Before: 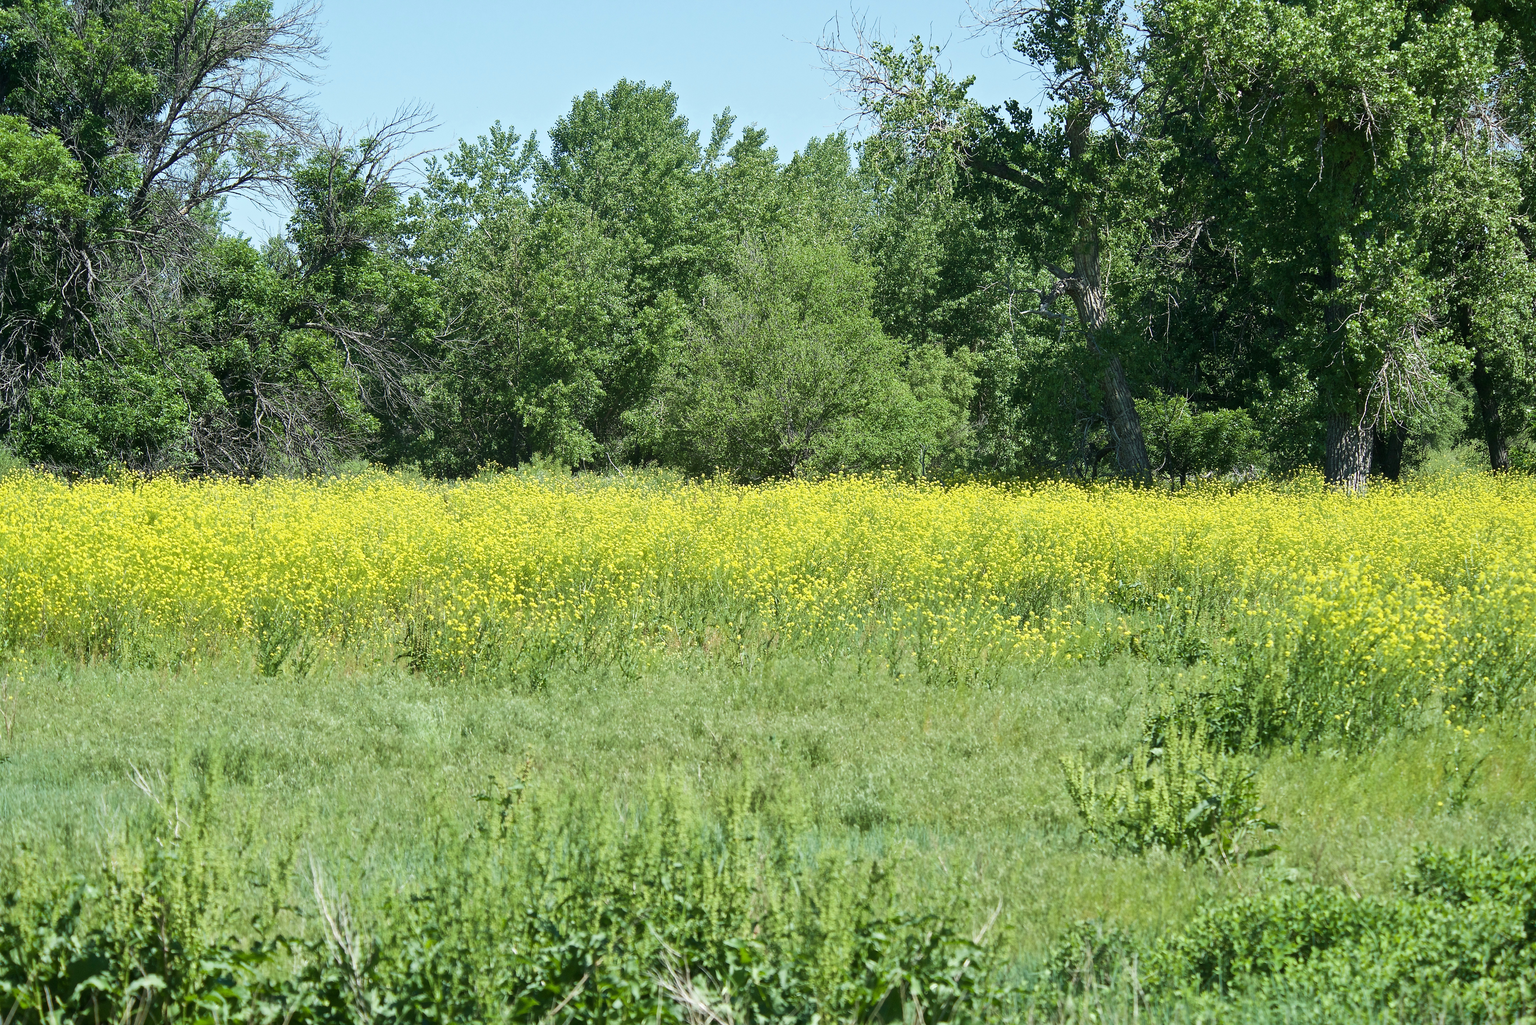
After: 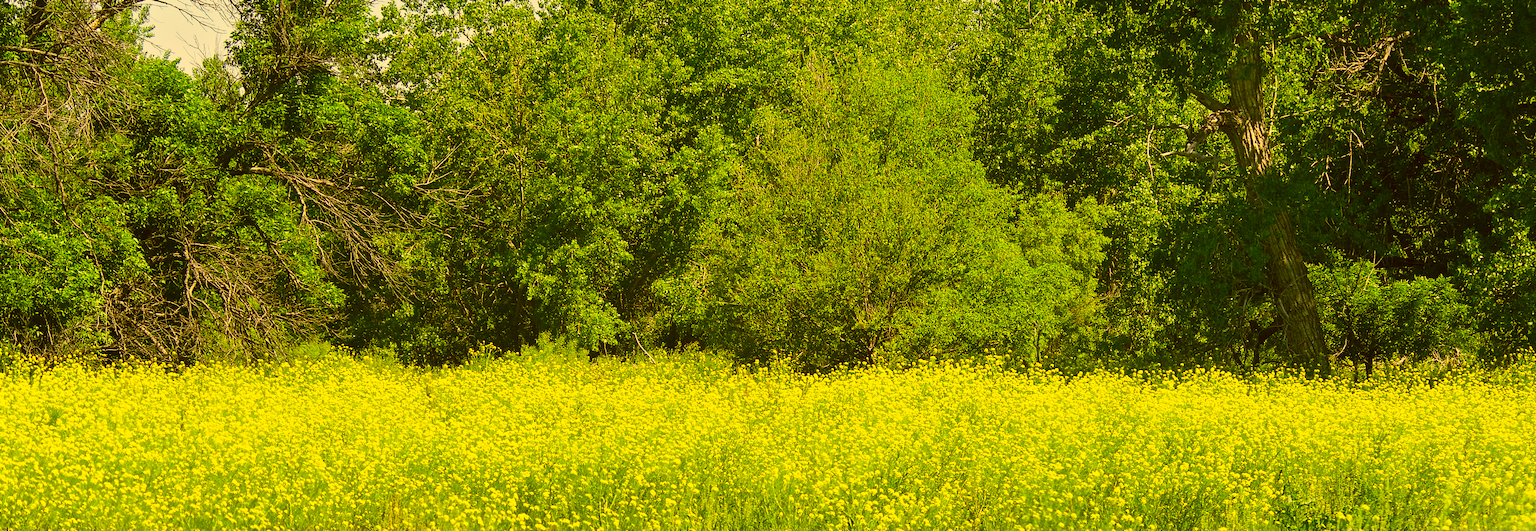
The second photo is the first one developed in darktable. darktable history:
exposure: compensate highlight preservation false
contrast brightness saturation: saturation -0.052
color correction: highlights a* 10.49, highlights b* 30.03, shadows a* 2.61, shadows b* 17.53, saturation 1.75
crop: left 7.169%, top 18.74%, right 14.424%, bottom 40.601%
